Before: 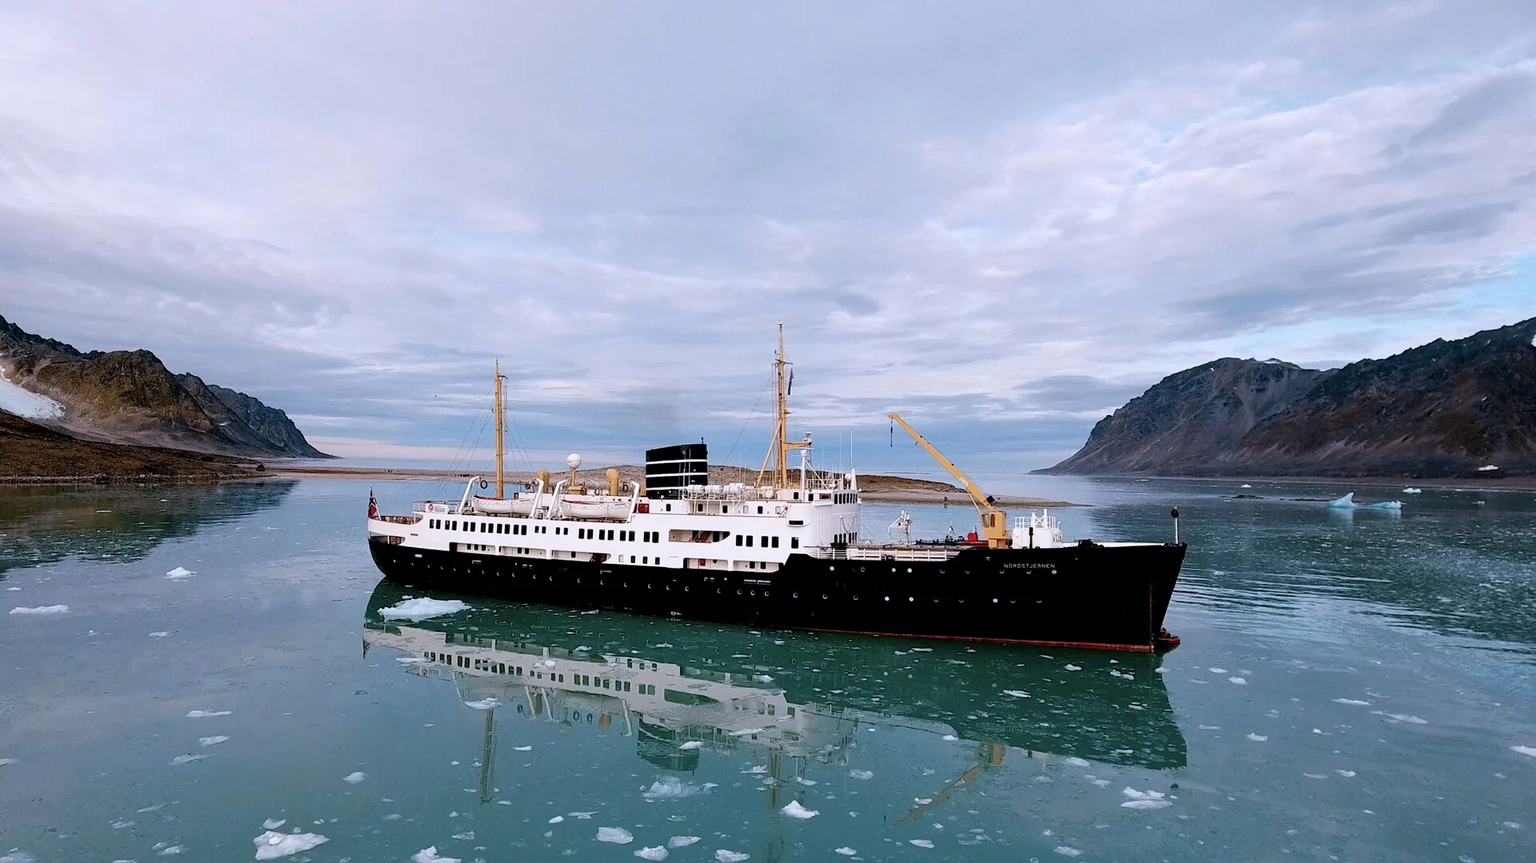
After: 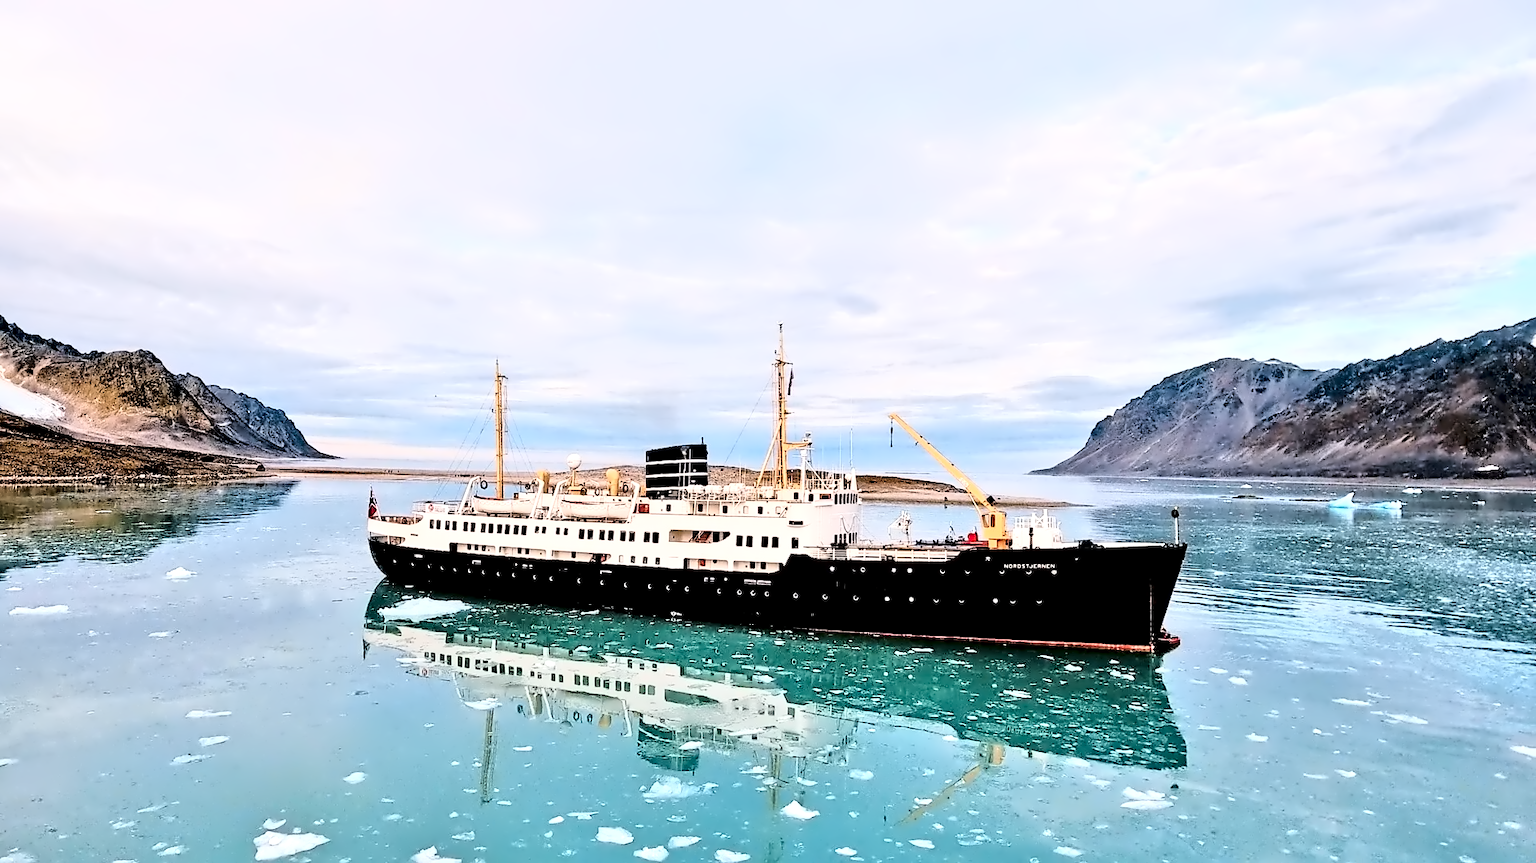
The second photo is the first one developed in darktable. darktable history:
tone equalizer: -7 EV 0.15 EV, -6 EV 0.6 EV, -5 EV 1.15 EV, -4 EV 1.33 EV, -3 EV 1.15 EV, -2 EV 0.6 EV, -1 EV 0.15 EV, mask exposure compensation -0.5 EV
white balance: red 1.029, blue 0.92
exposure: exposure 0.2 EV, compensate highlight preservation false
base curve: curves: ch0 [(0, 0) (0.028, 0.03) (0.121, 0.232) (0.46, 0.748) (0.859, 0.968) (1, 1)]
contrast equalizer: octaves 7, y [[0.5, 0.542, 0.583, 0.625, 0.667, 0.708], [0.5 ×6], [0.5 ×6], [0, 0.033, 0.067, 0.1, 0.133, 0.167], [0, 0.05, 0.1, 0.15, 0.2, 0.25]]
